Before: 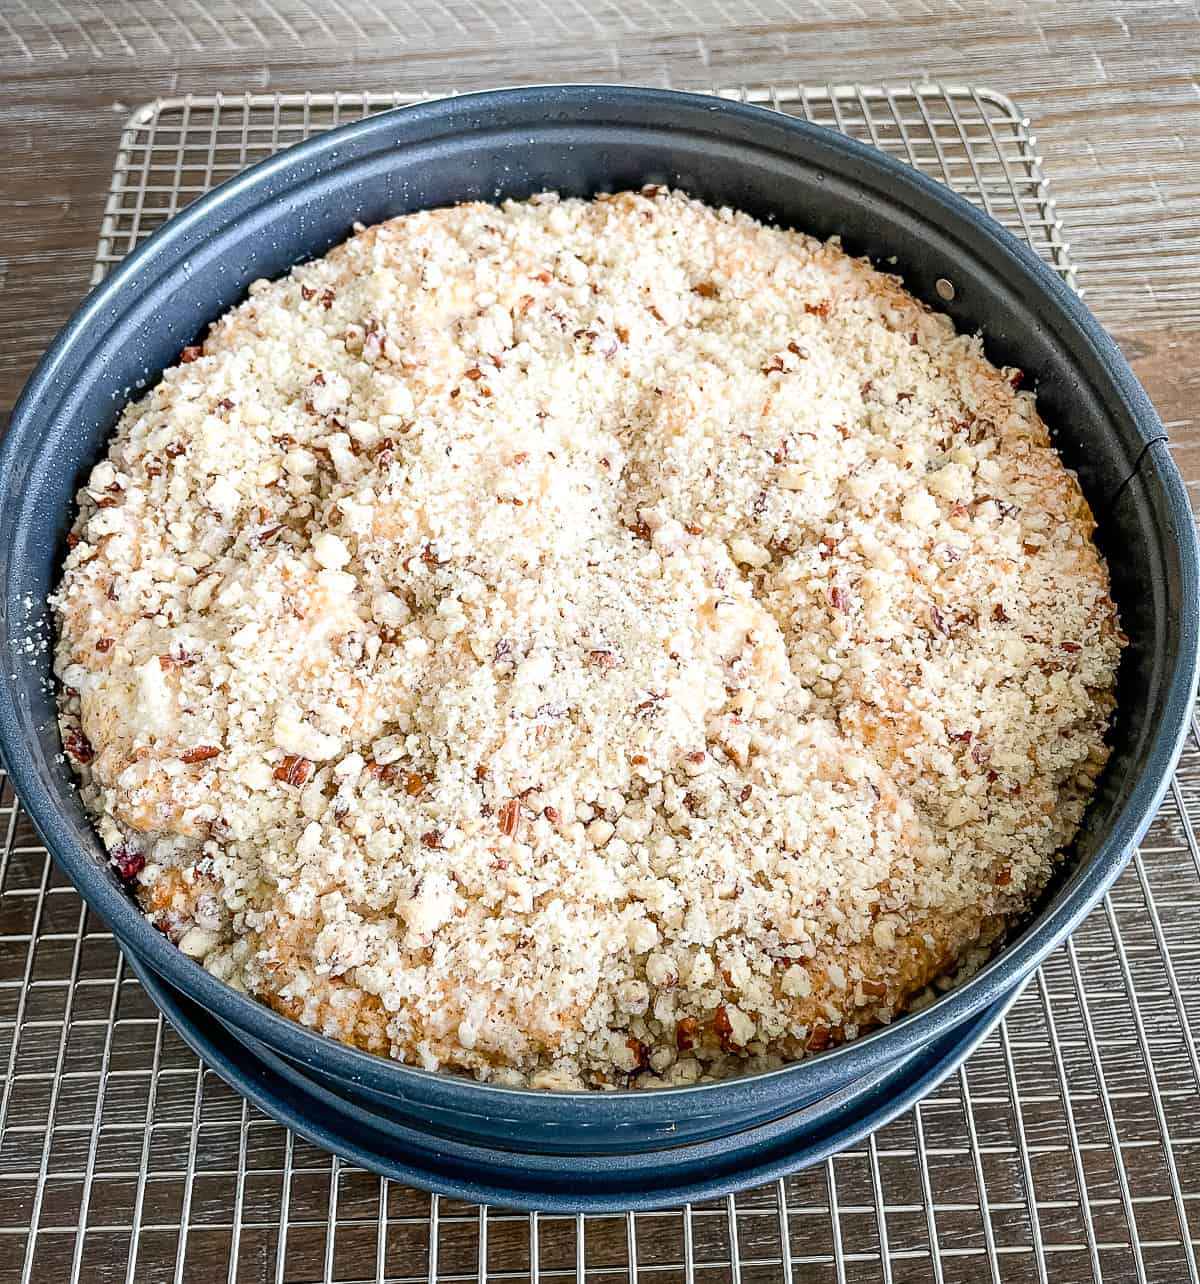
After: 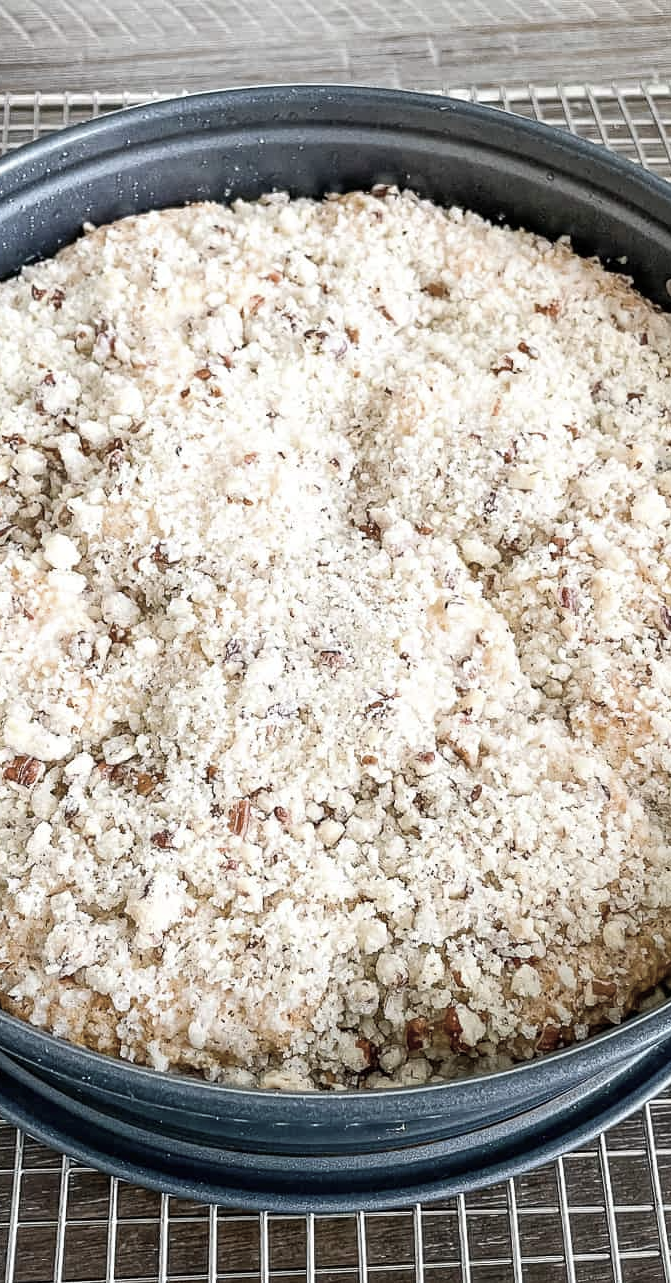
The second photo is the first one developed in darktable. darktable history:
color correction: highlights b* 0.001, saturation 0.581
crop and rotate: left 22.537%, right 21.519%
